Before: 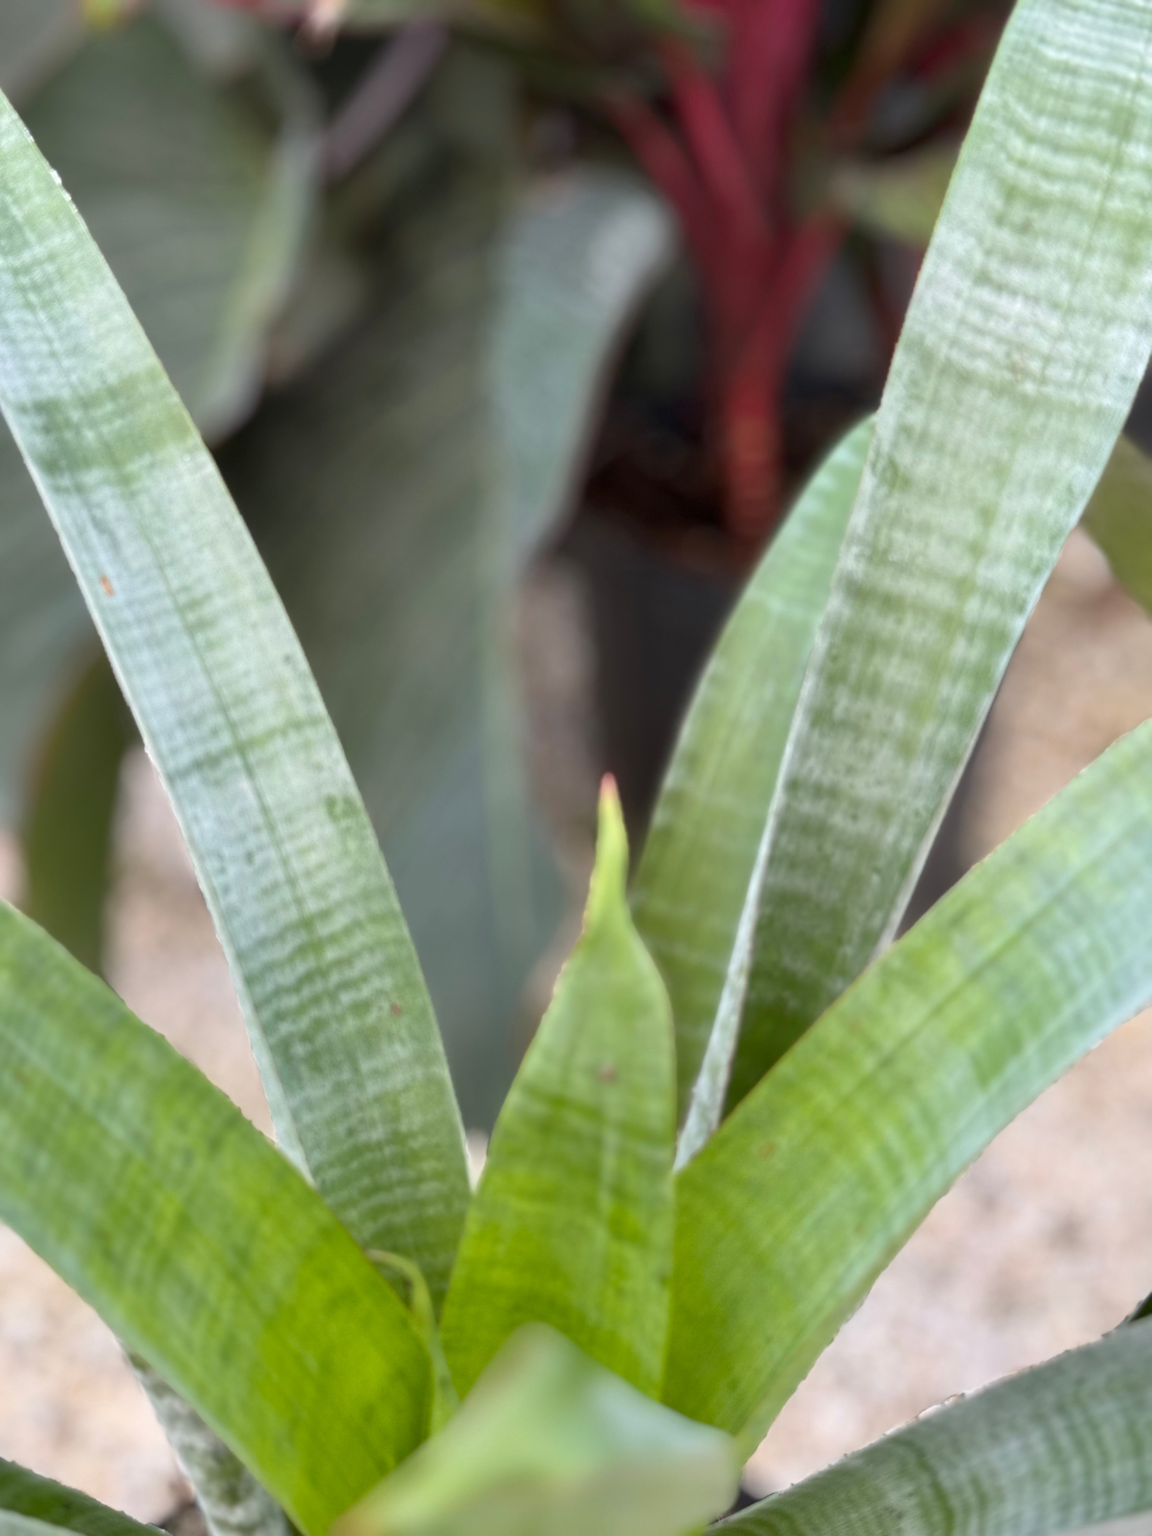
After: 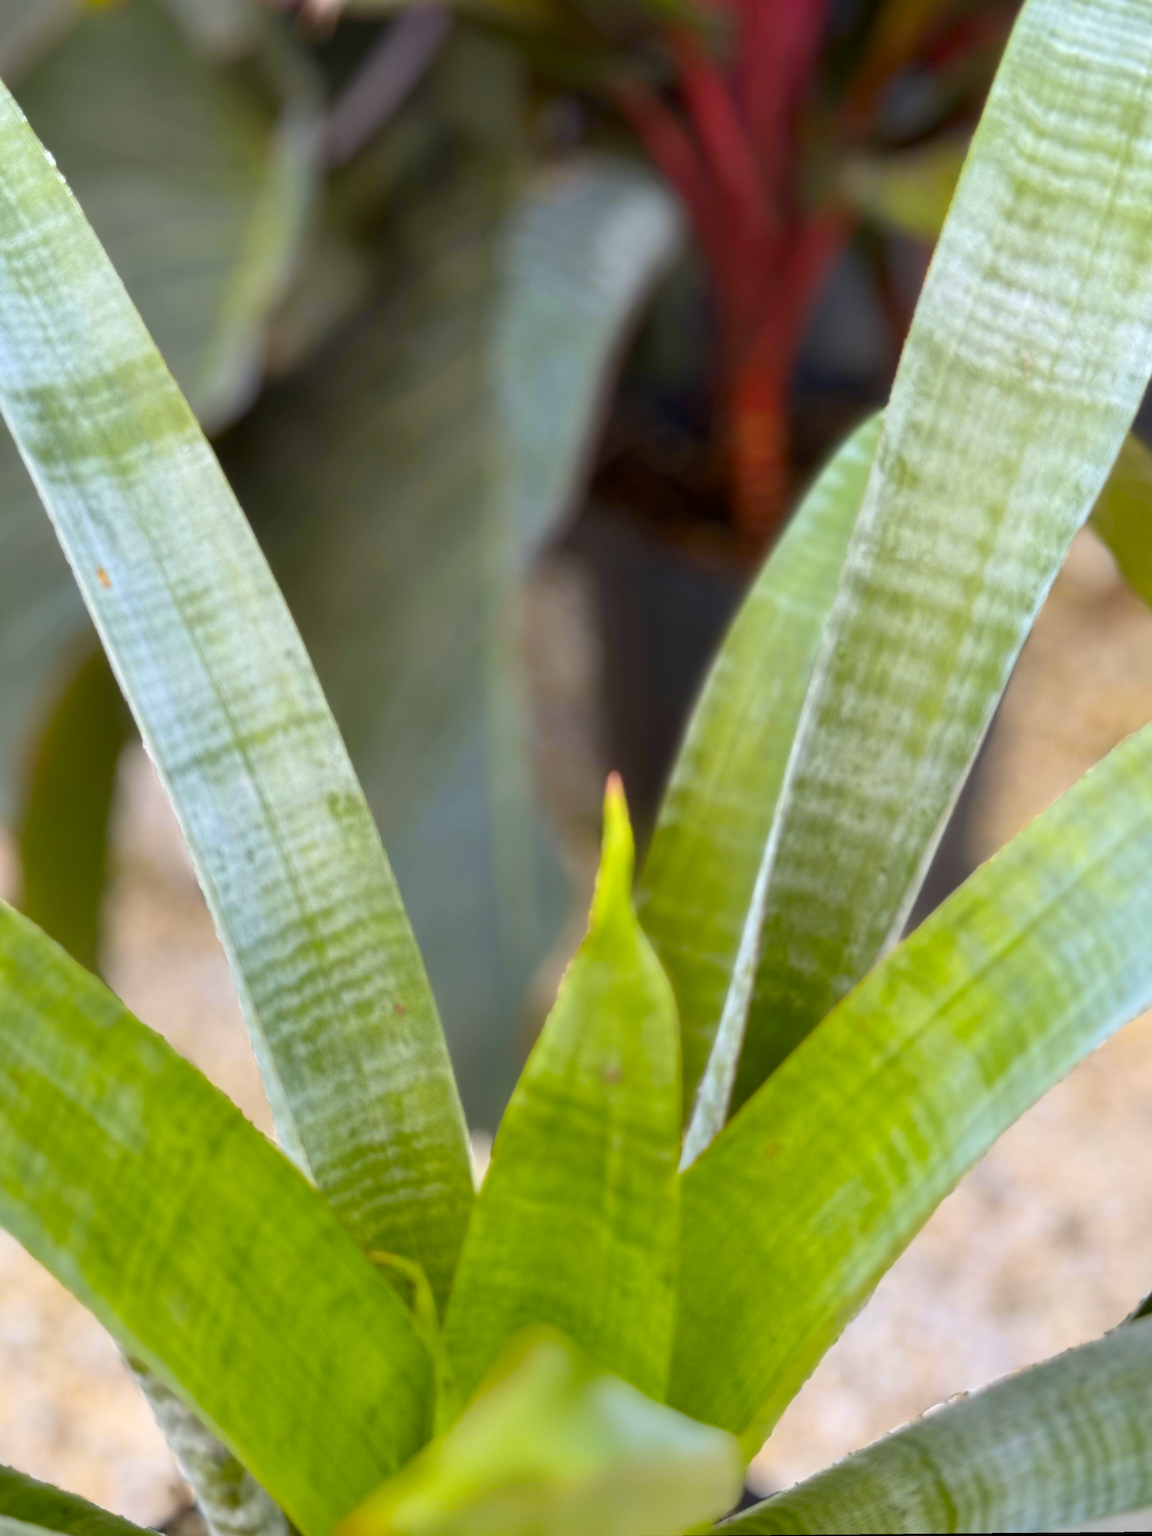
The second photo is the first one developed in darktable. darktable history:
rotate and perspective: rotation 0.174°, lens shift (vertical) 0.013, lens shift (horizontal) 0.019, shear 0.001, automatic cropping original format, crop left 0.007, crop right 0.991, crop top 0.016, crop bottom 0.997
color contrast: green-magenta contrast 1.12, blue-yellow contrast 1.95, unbound 0
